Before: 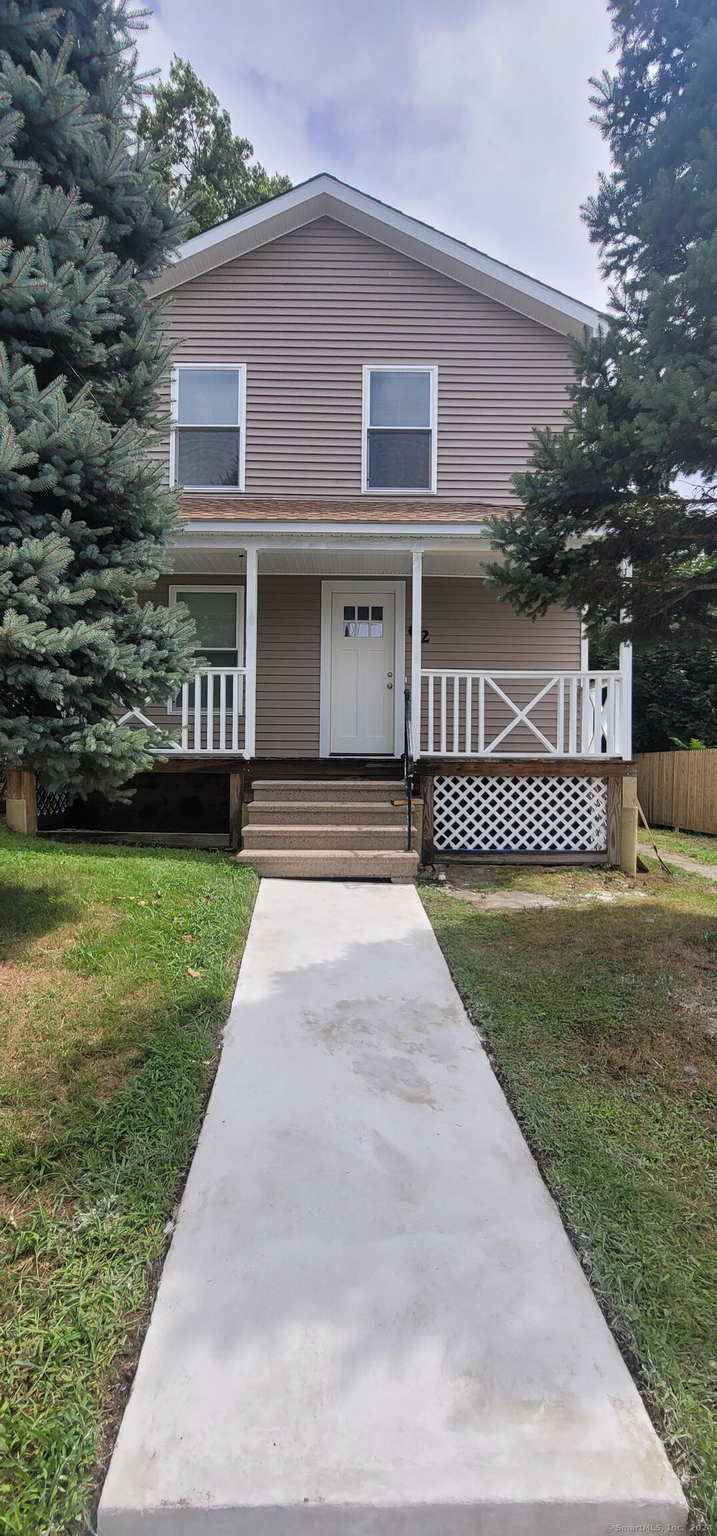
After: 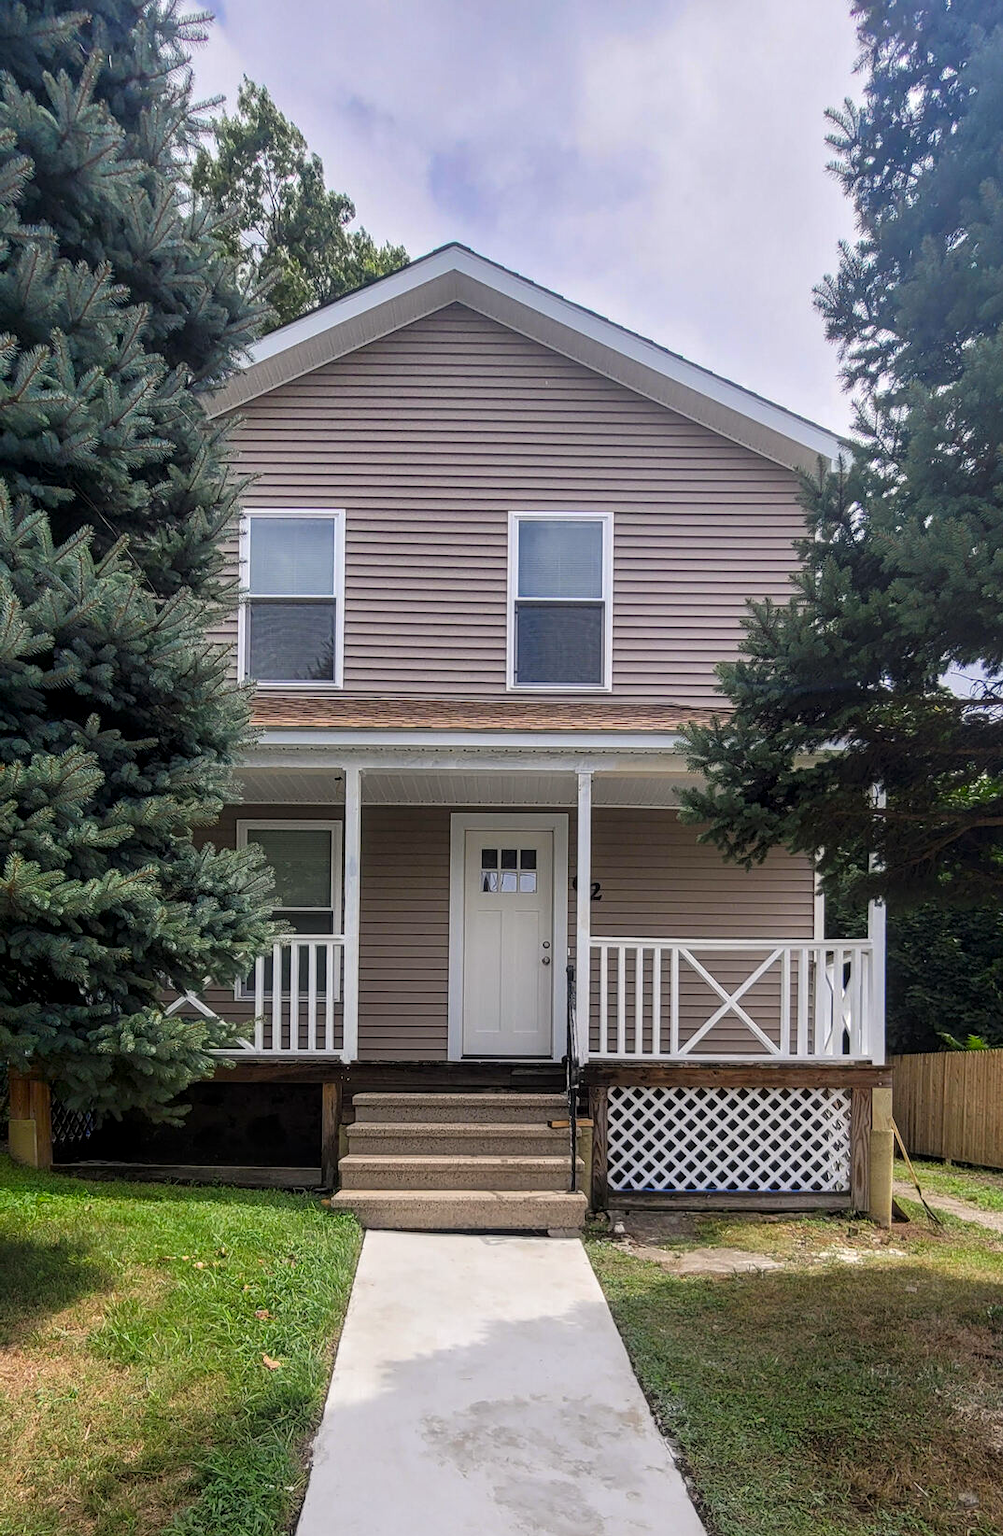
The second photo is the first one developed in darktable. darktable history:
color correction: highlights a* 0.816, highlights b* 2.78, saturation 1.1
local contrast: on, module defaults
crop: bottom 28.576%
shadows and highlights: shadows -70, highlights 35, soften with gaussian
bloom: size 9%, threshold 100%, strength 7%
white balance: emerald 1
